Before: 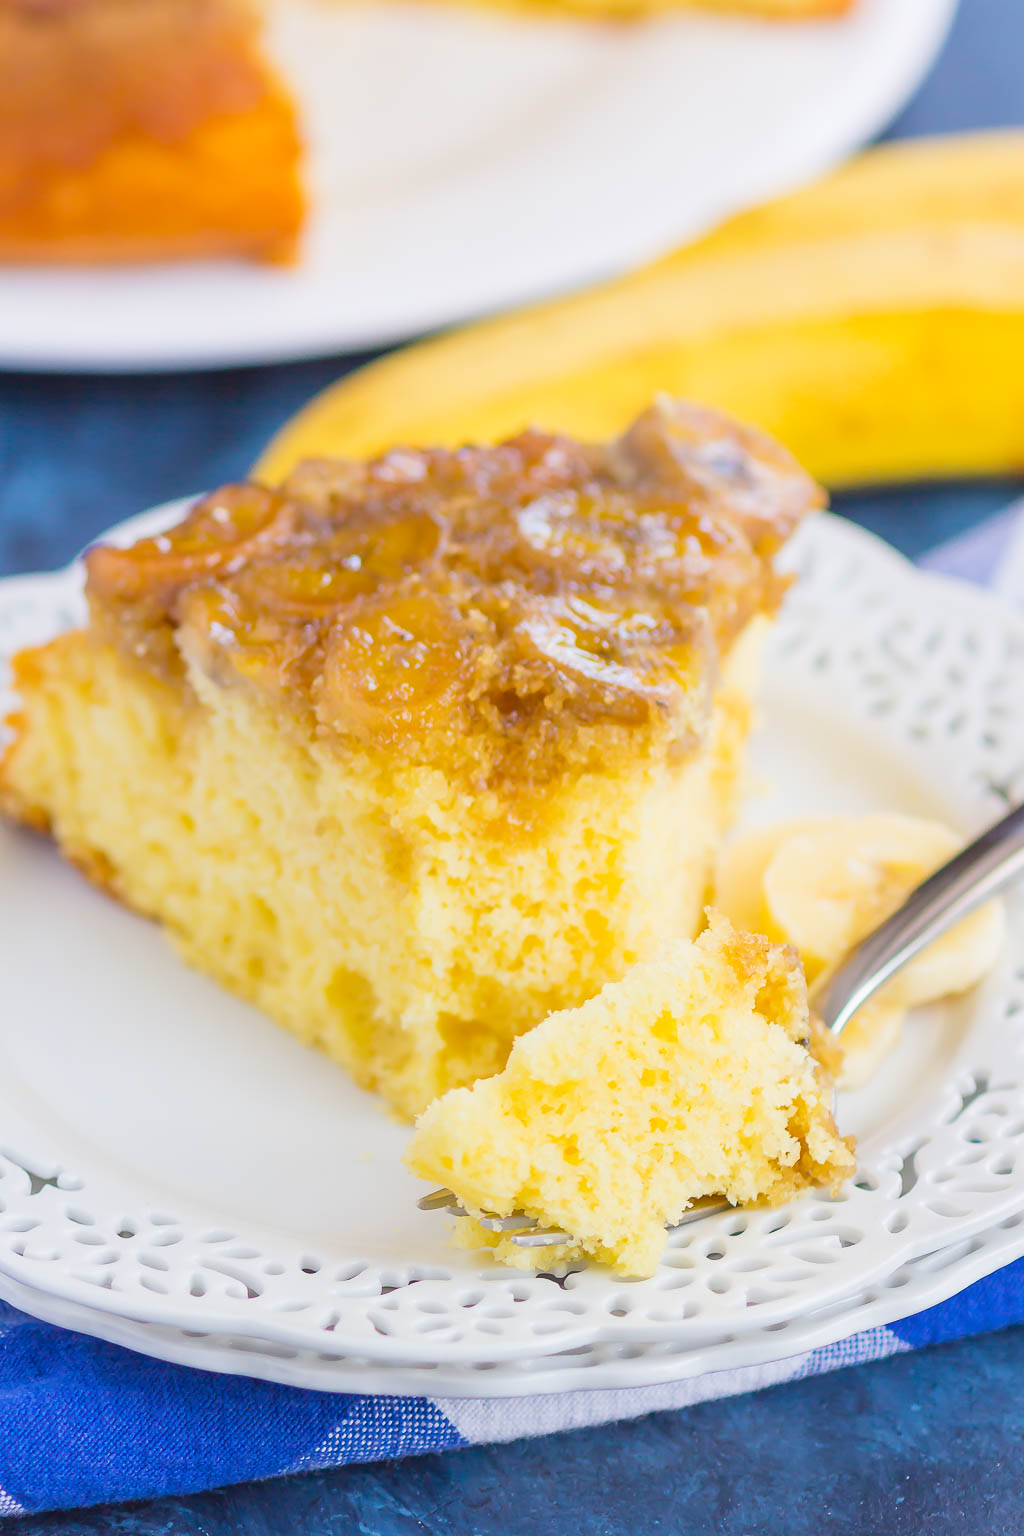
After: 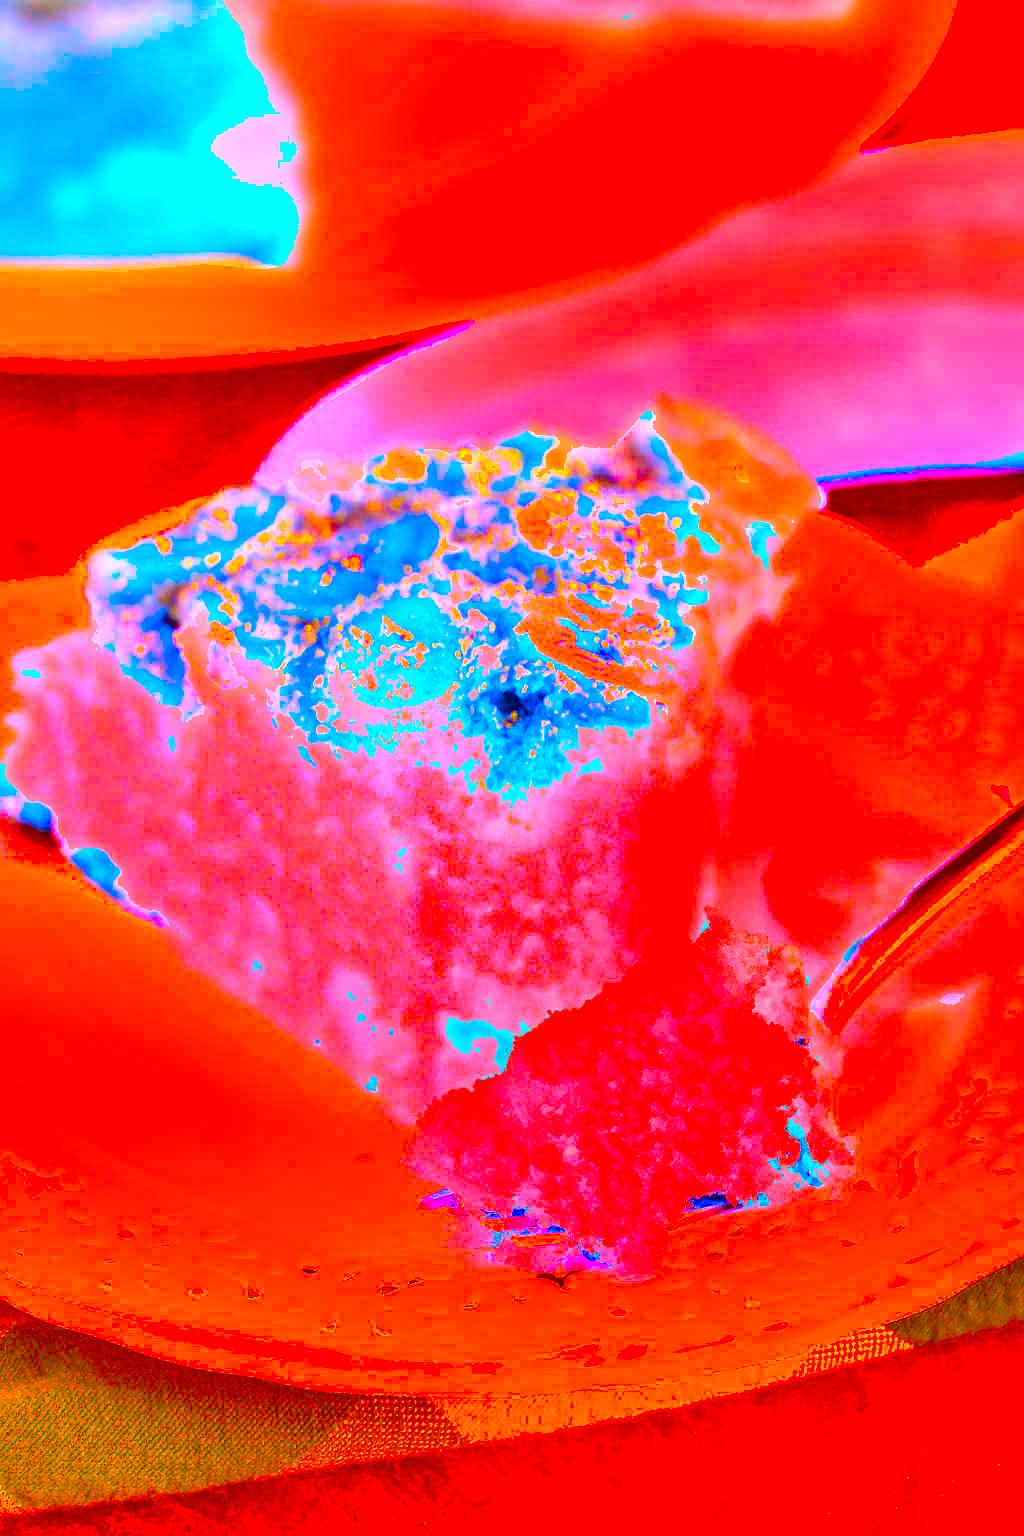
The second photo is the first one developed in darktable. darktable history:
color calibration: illuminant Planckian (black body), x 0.368, y 0.361, temperature 4275.92 K
shadows and highlights: soften with gaussian
exposure: black level correction 0, exposure 1.2 EV, compensate highlight preservation false
color correction: highlights a* -39.68, highlights b* -40, shadows a* -40, shadows b* -40, saturation -3
local contrast: on, module defaults
